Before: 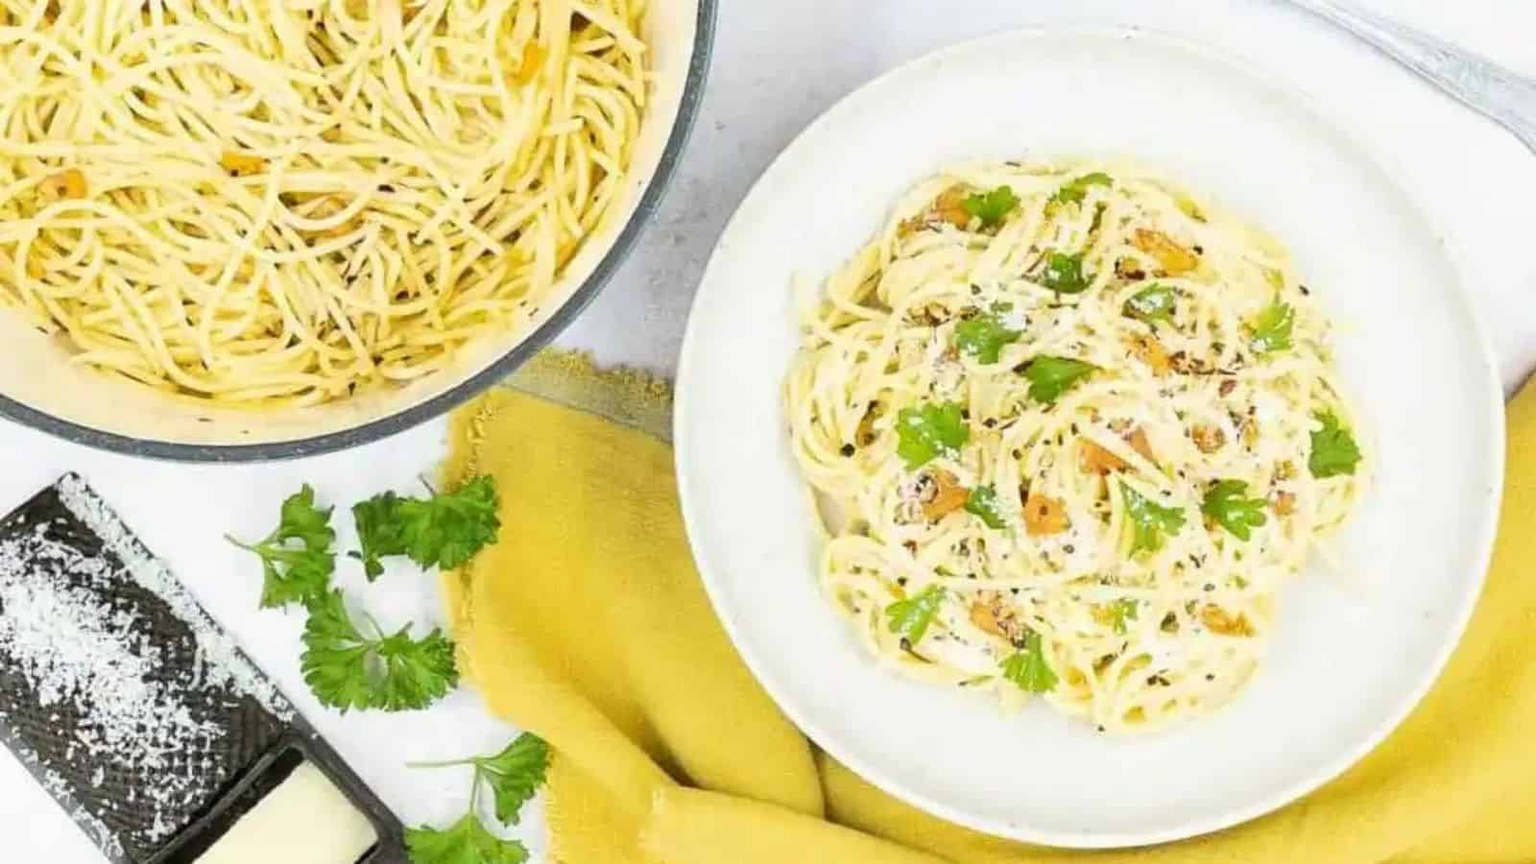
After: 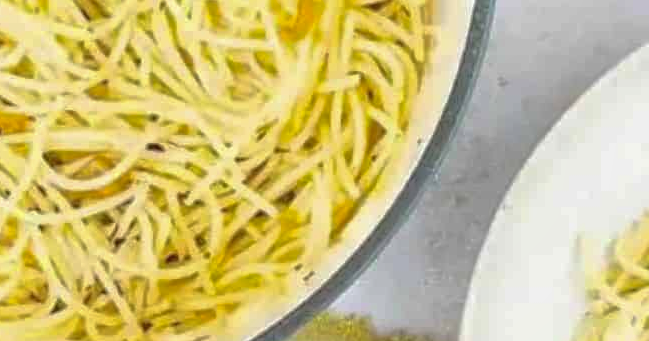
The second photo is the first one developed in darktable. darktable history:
crop: left 15.452%, top 5.459%, right 43.956%, bottom 56.62%
shadows and highlights: shadows 30
